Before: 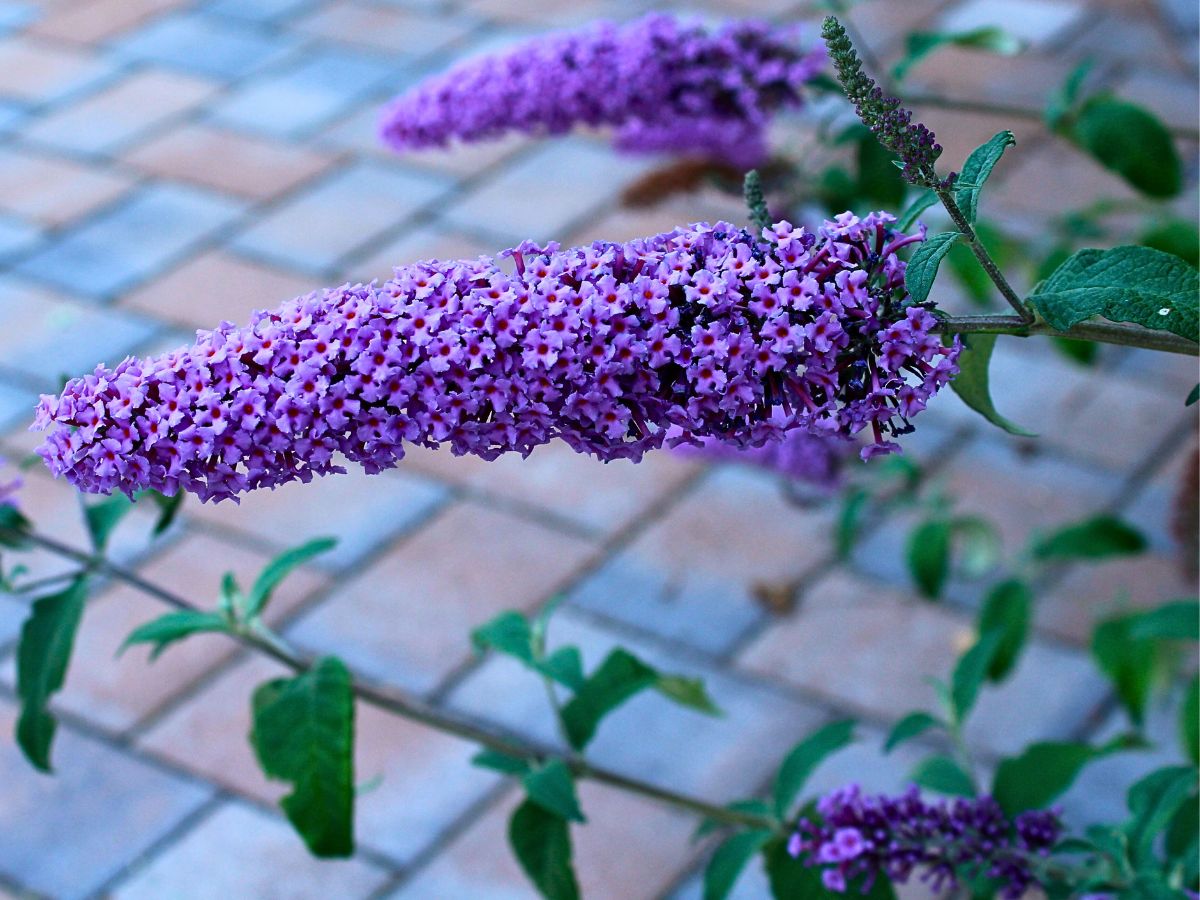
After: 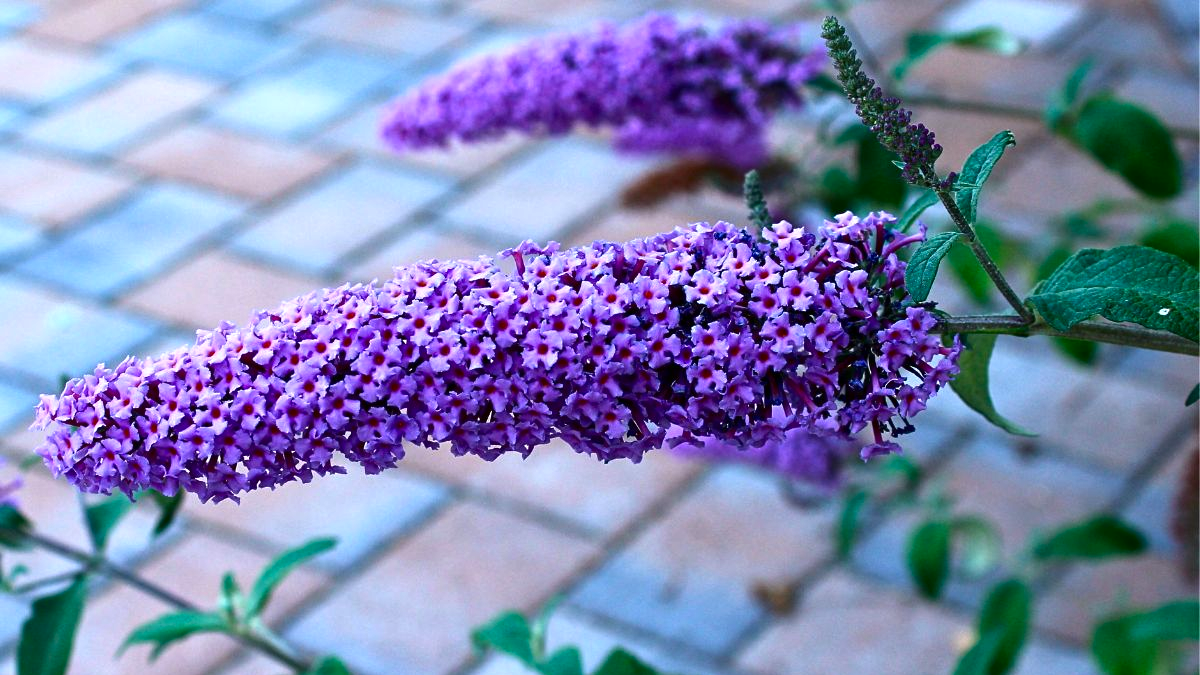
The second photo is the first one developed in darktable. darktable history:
contrast brightness saturation: brightness -0.099
crop: bottom 24.956%
exposure: black level correction 0, exposure 0.499 EV, compensate exposure bias true, compensate highlight preservation false
